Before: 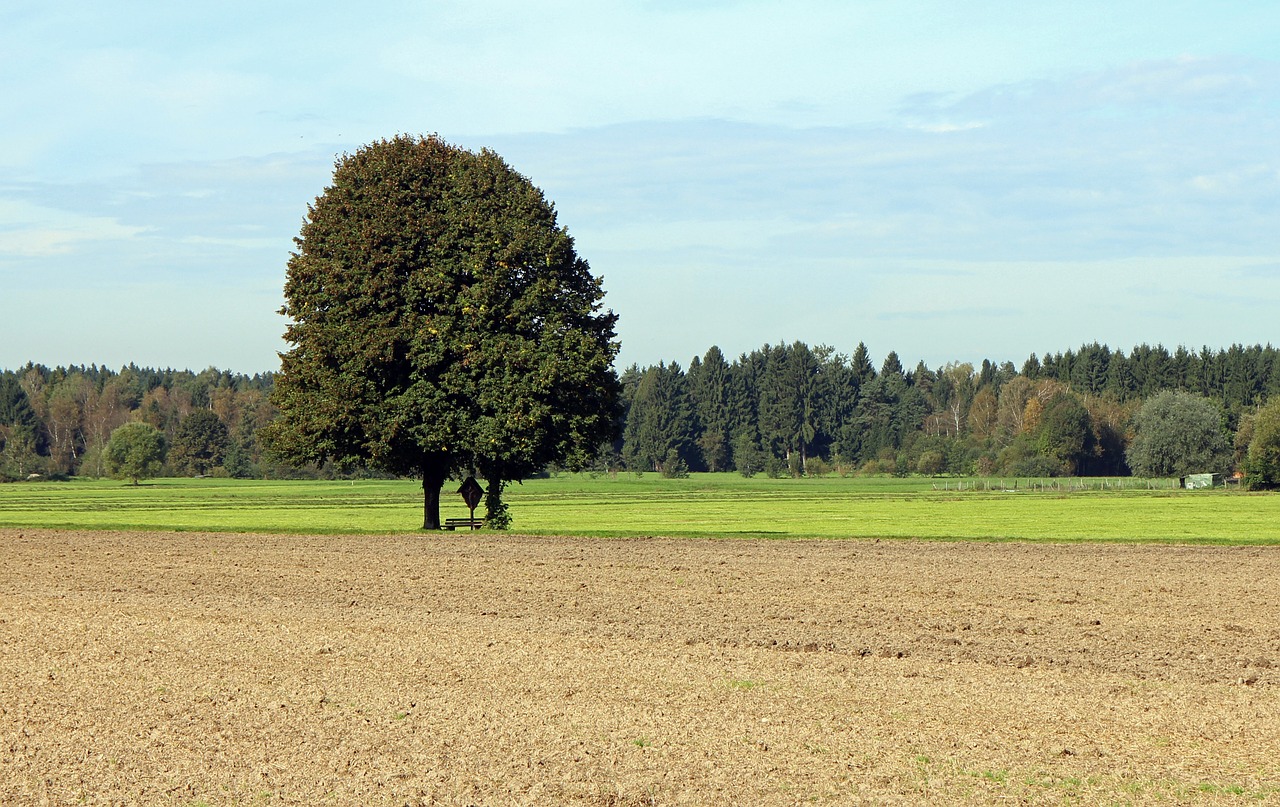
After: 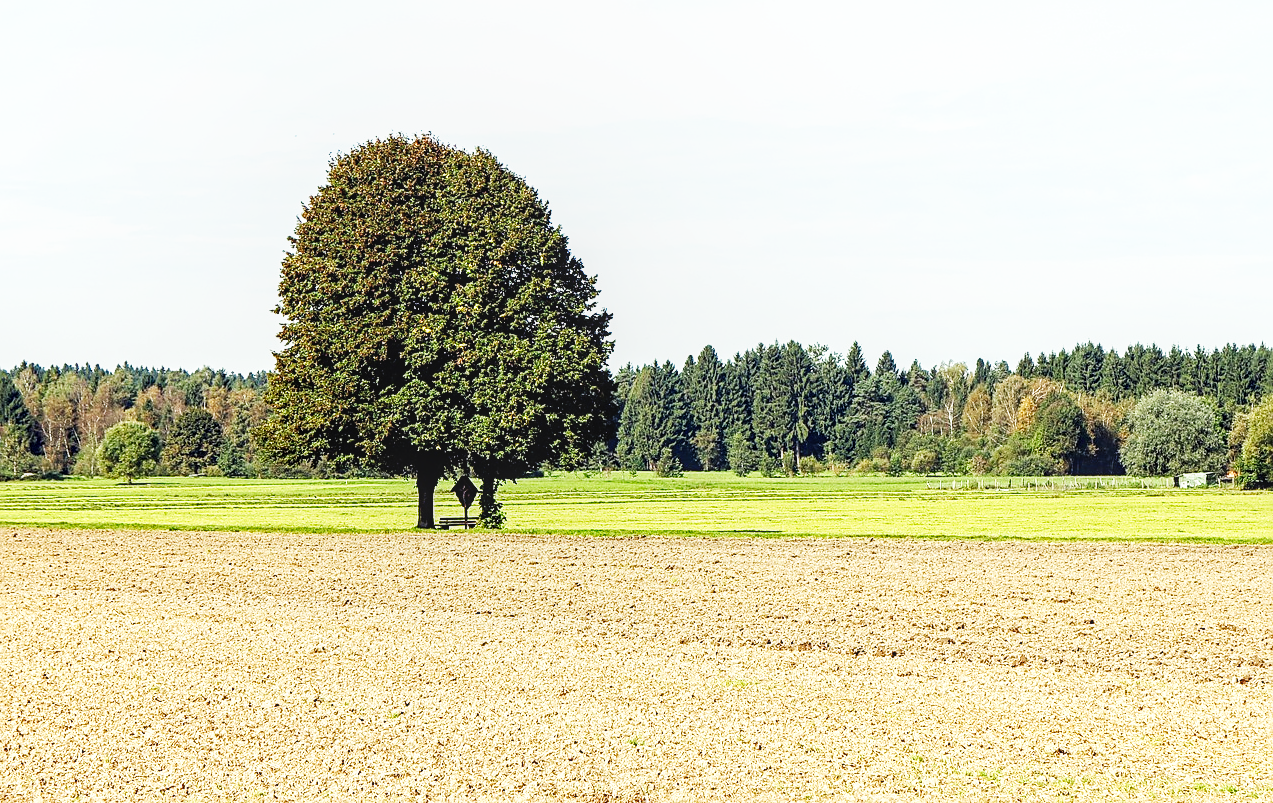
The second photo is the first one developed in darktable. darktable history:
crop and rotate: left 0.494%, top 0.137%, bottom 0.297%
local contrast: on, module defaults
sharpen: on, module defaults
base curve: curves: ch0 [(0, 0) (0.007, 0.004) (0.027, 0.03) (0.046, 0.07) (0.207, 0.54) (0.442, 0.872) (0.673, 0.972) (1, 1)], preserve colors none
